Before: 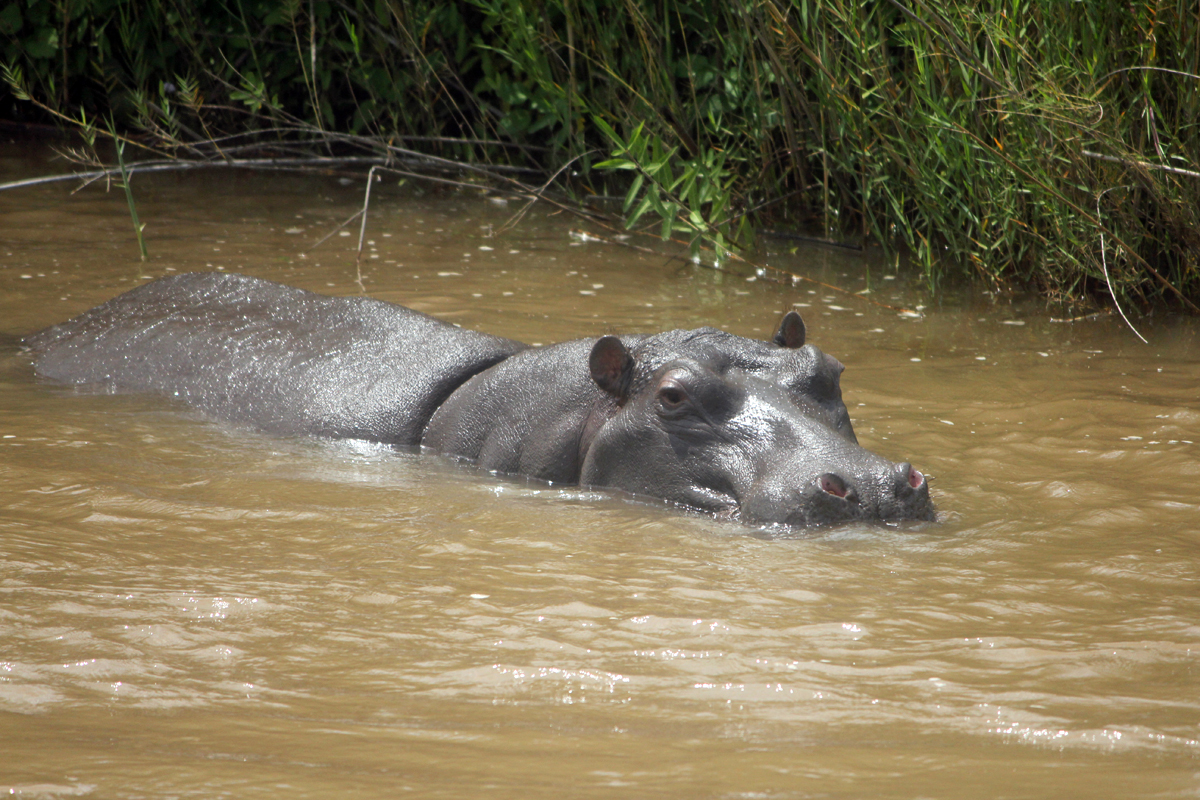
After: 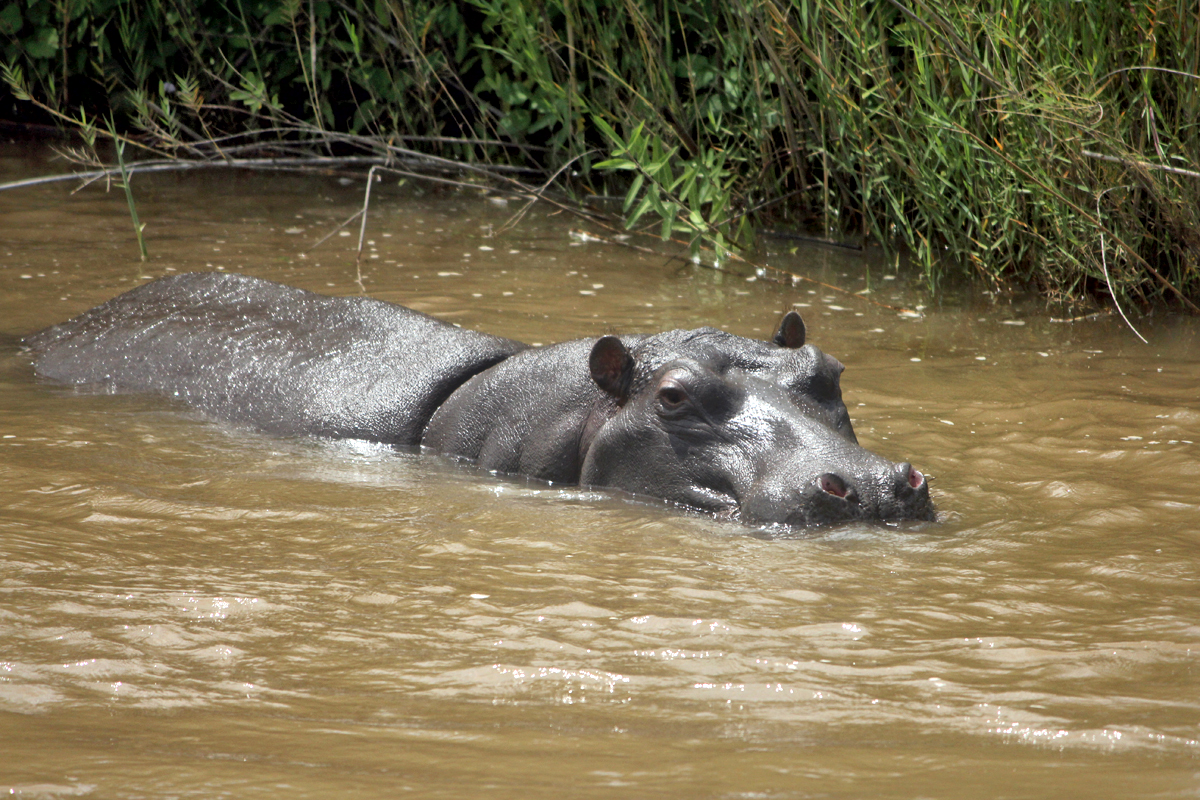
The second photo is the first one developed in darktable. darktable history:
local contrast: mode bilateral grid, contrast 50, coarseness 50, detail 150%, midtone range 0.2
shadows and highlights: on, module defaults
